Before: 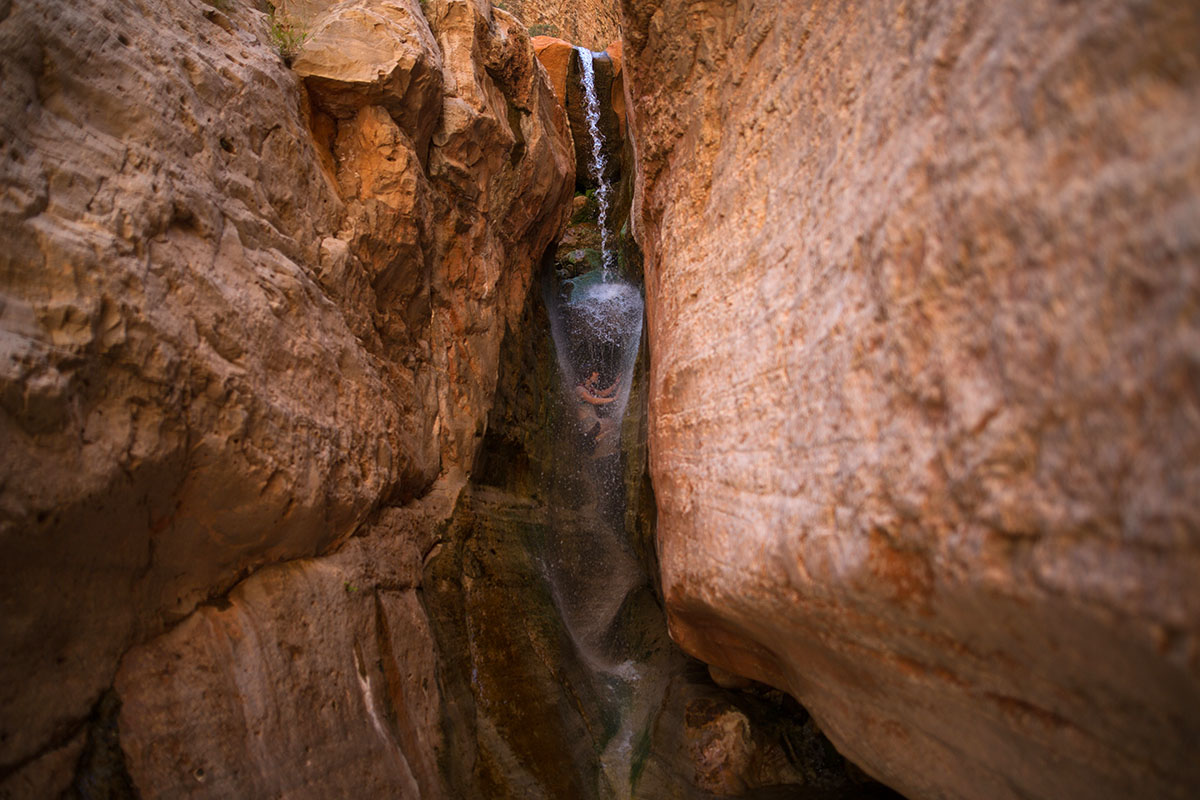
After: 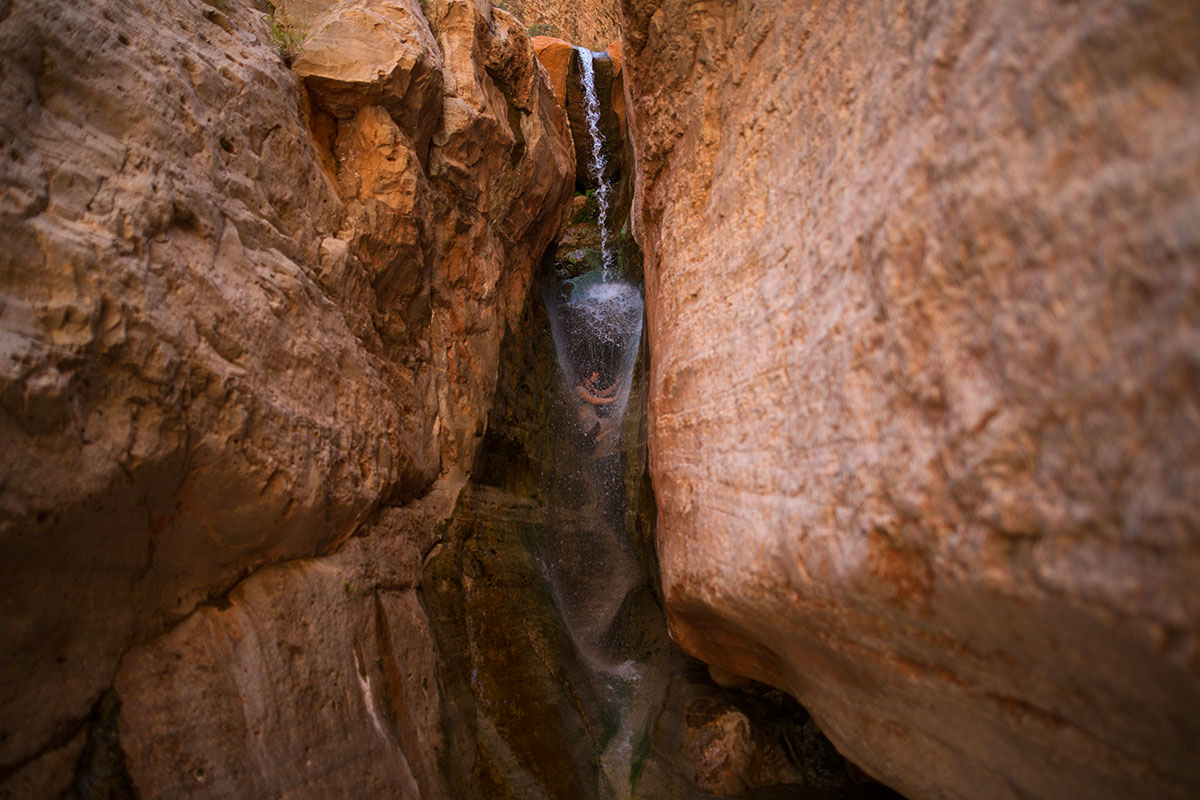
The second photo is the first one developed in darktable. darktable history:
shadows and highlights: shadows -20.39, white point adjustment -2.13, highlights -34.73
